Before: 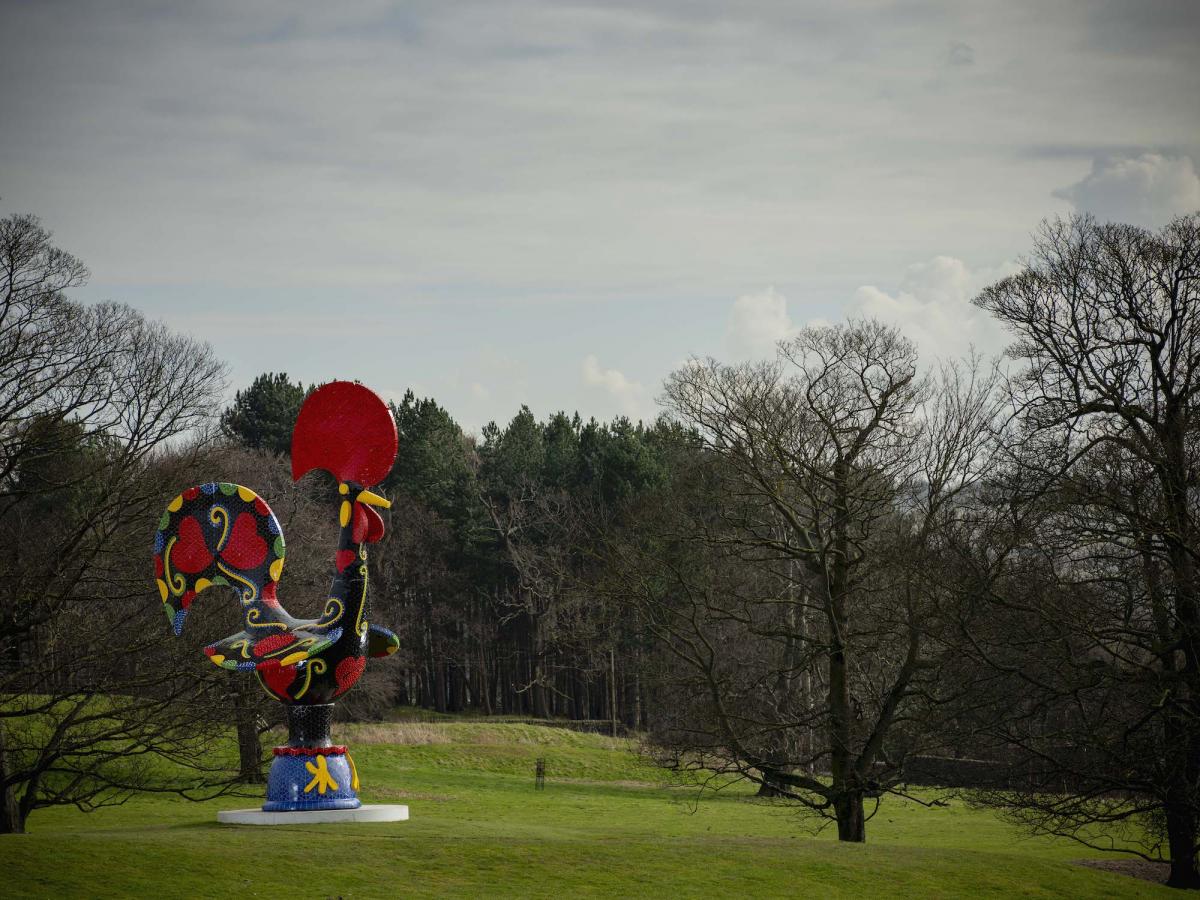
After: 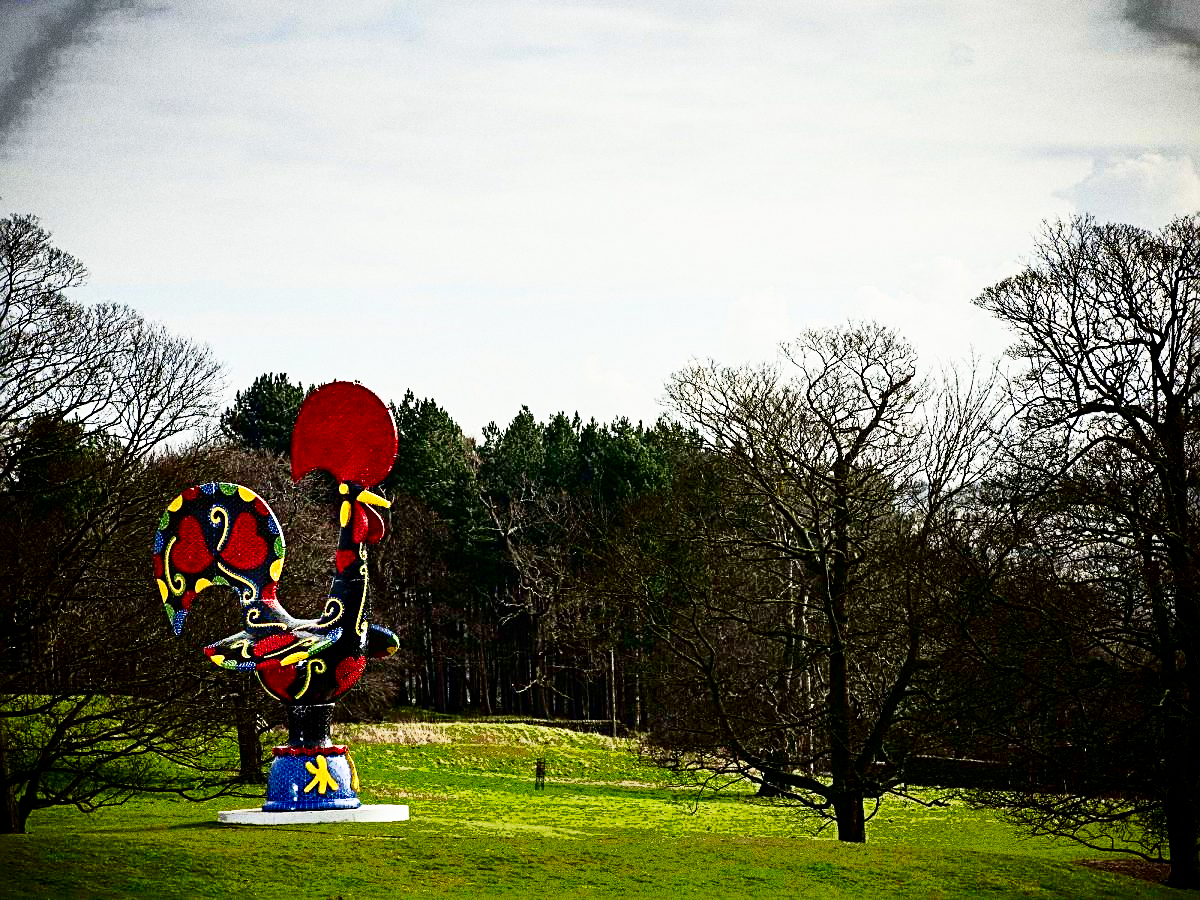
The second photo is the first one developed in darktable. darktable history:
base curve: curves: ch0 [(0, 0) (0.007, 0.004) (0.027, 0.03) (0.046, 0.07) (0.207, 0.54) (0.442, 0.872) (0.673, 0.972) (1, 1)], preserve colors none
fill light: exposure -0.73 EV, center 0.69, width 2.2
contrast brightness saturation: contrast 0.22, brightness -0.19, saturation 0.24
sharpen: radius 2.817, amount 0.715
grain: coarseness 0.09 ISO, strength 40%
